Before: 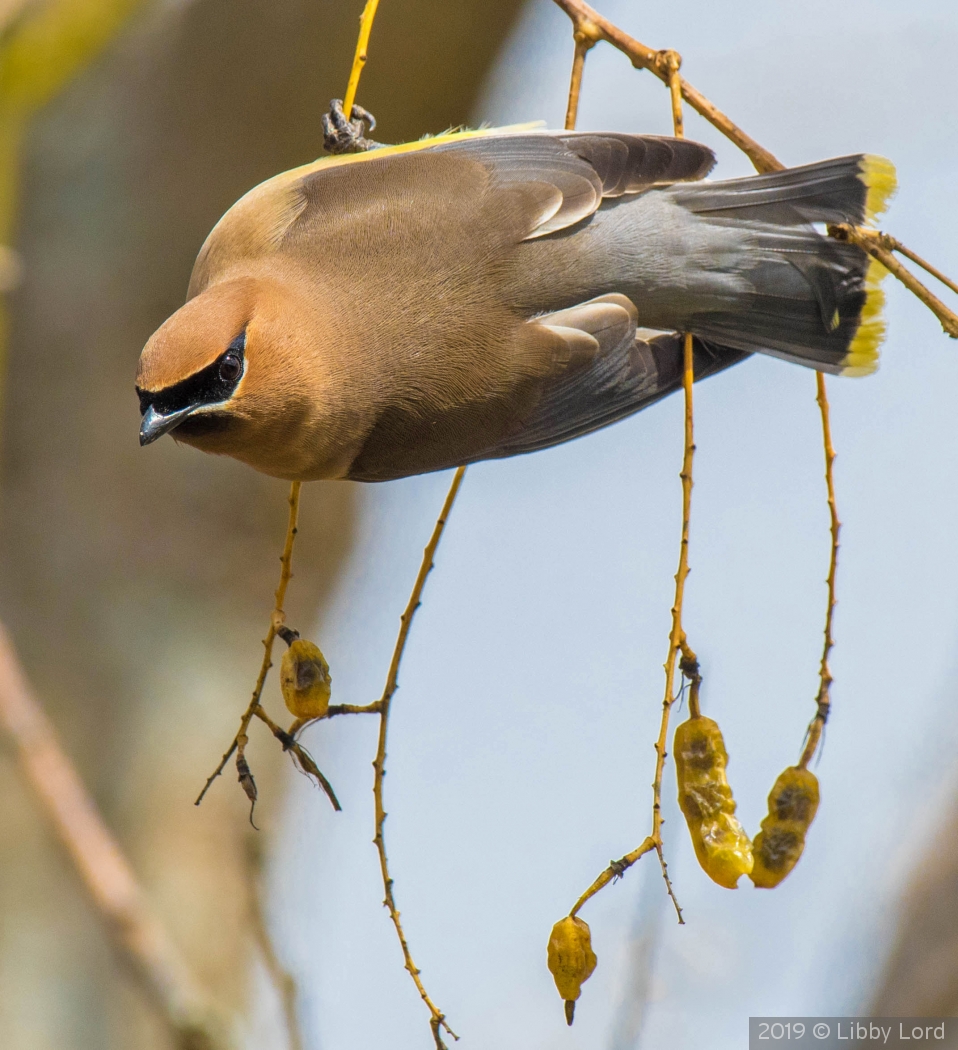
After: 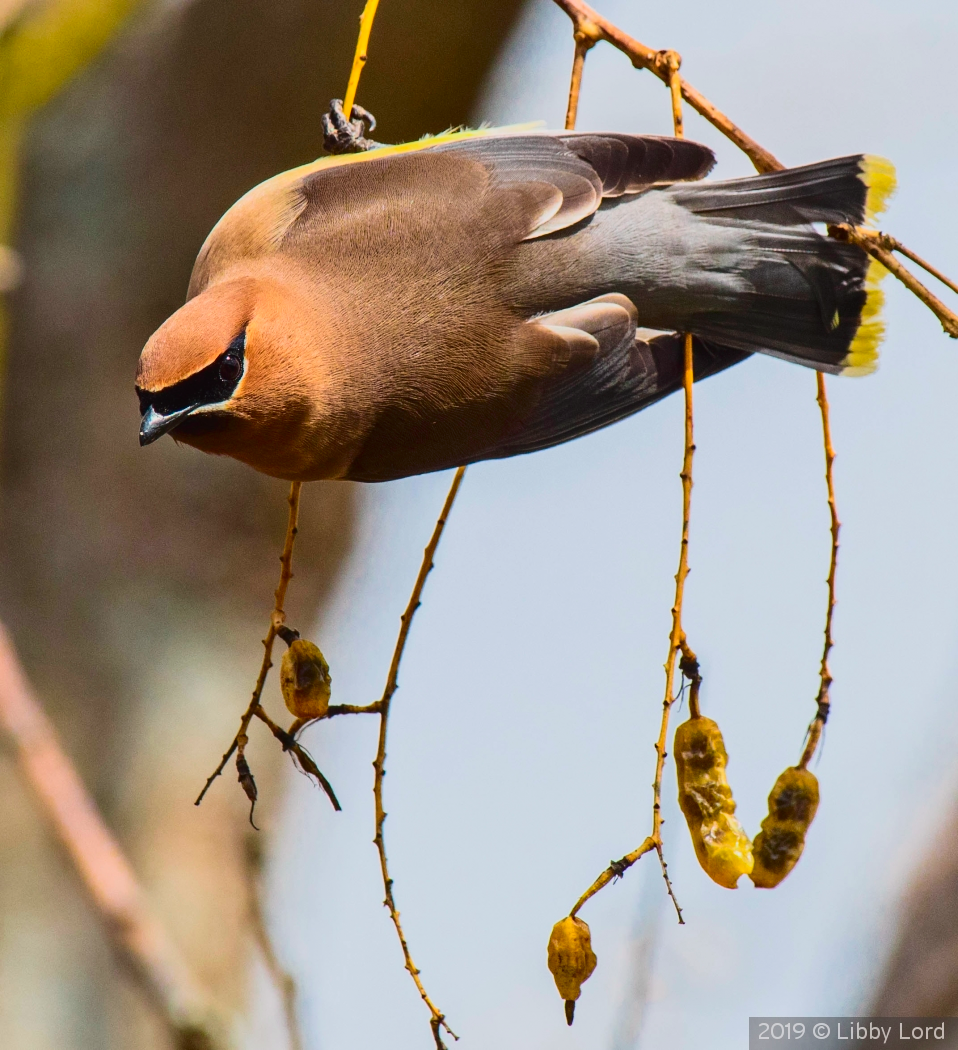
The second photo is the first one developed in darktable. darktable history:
tone curve: curves: ch0 [(0, 0.023) (0.184, 0.168) (0.491, 0.519) (0.748, 0.765) (1, 0.919)]; ch1 [(0, 0) (0.179, 0.173) (0.322, 0.32) (0.424, 0.424) (0.496, 0.501) (0.563, 0.586) (0.761, 0.803) (1, 1)]; ch2 [(0, 0) (0.434, 0.447) (0.483, 0.487) (0.557, 0.541) (0.697, 0.68) (1, 1)], color space Lab, independent channels, preserve colors none
contrast brightness saturation: contrast 0.211, brightness -0.112, saturation 0.215
